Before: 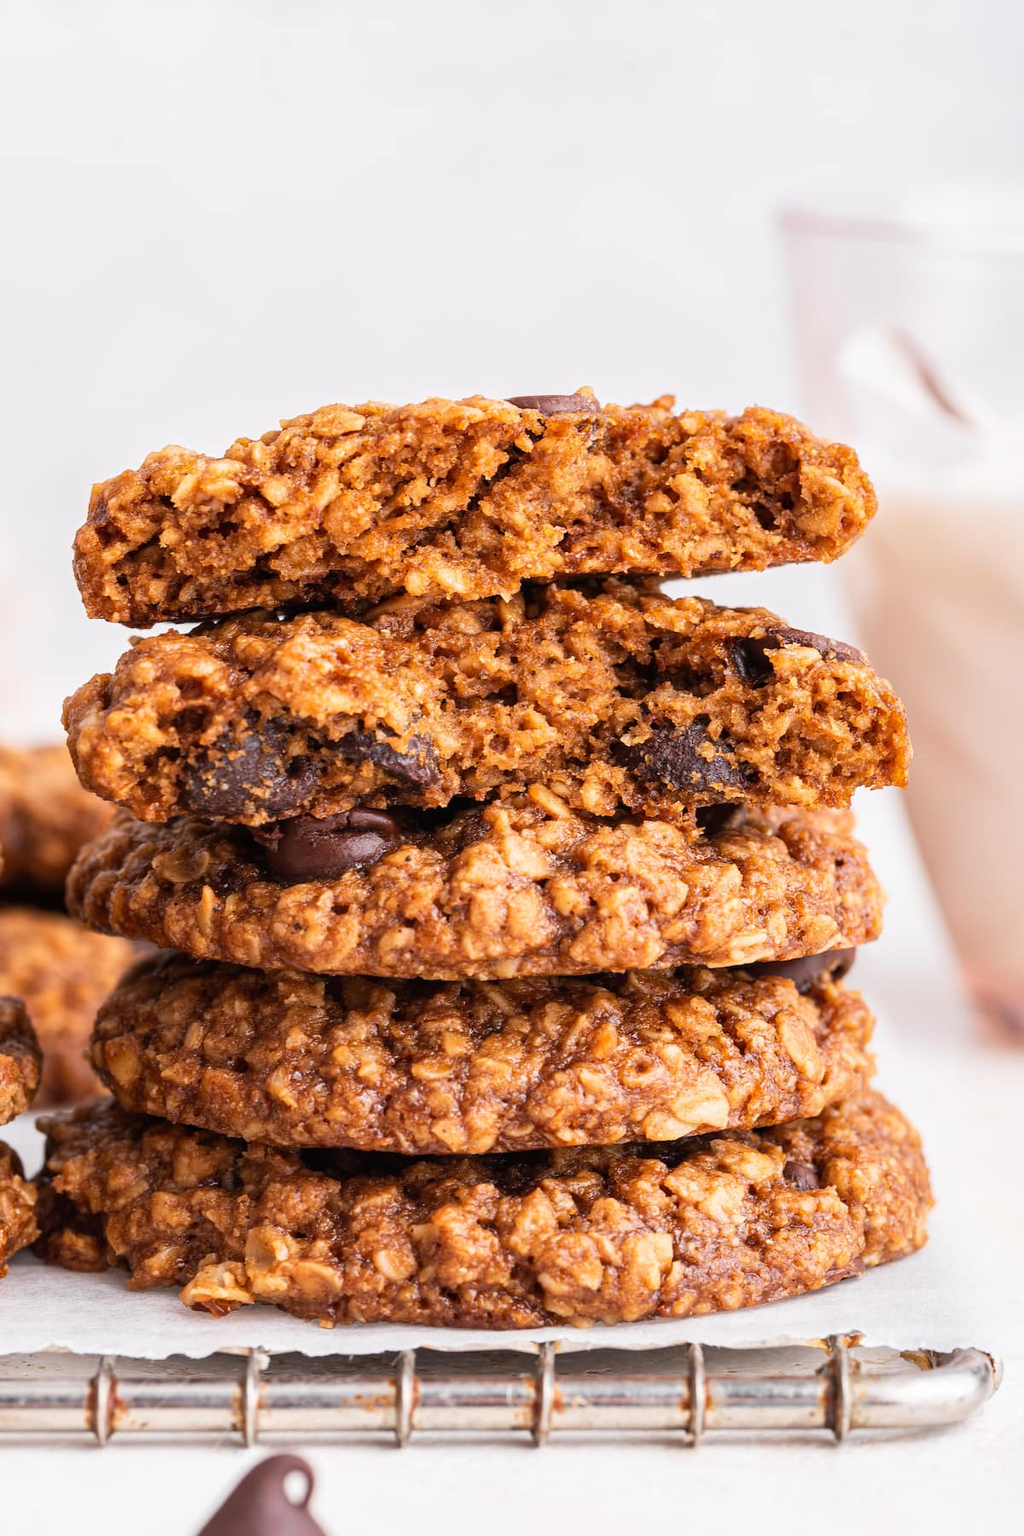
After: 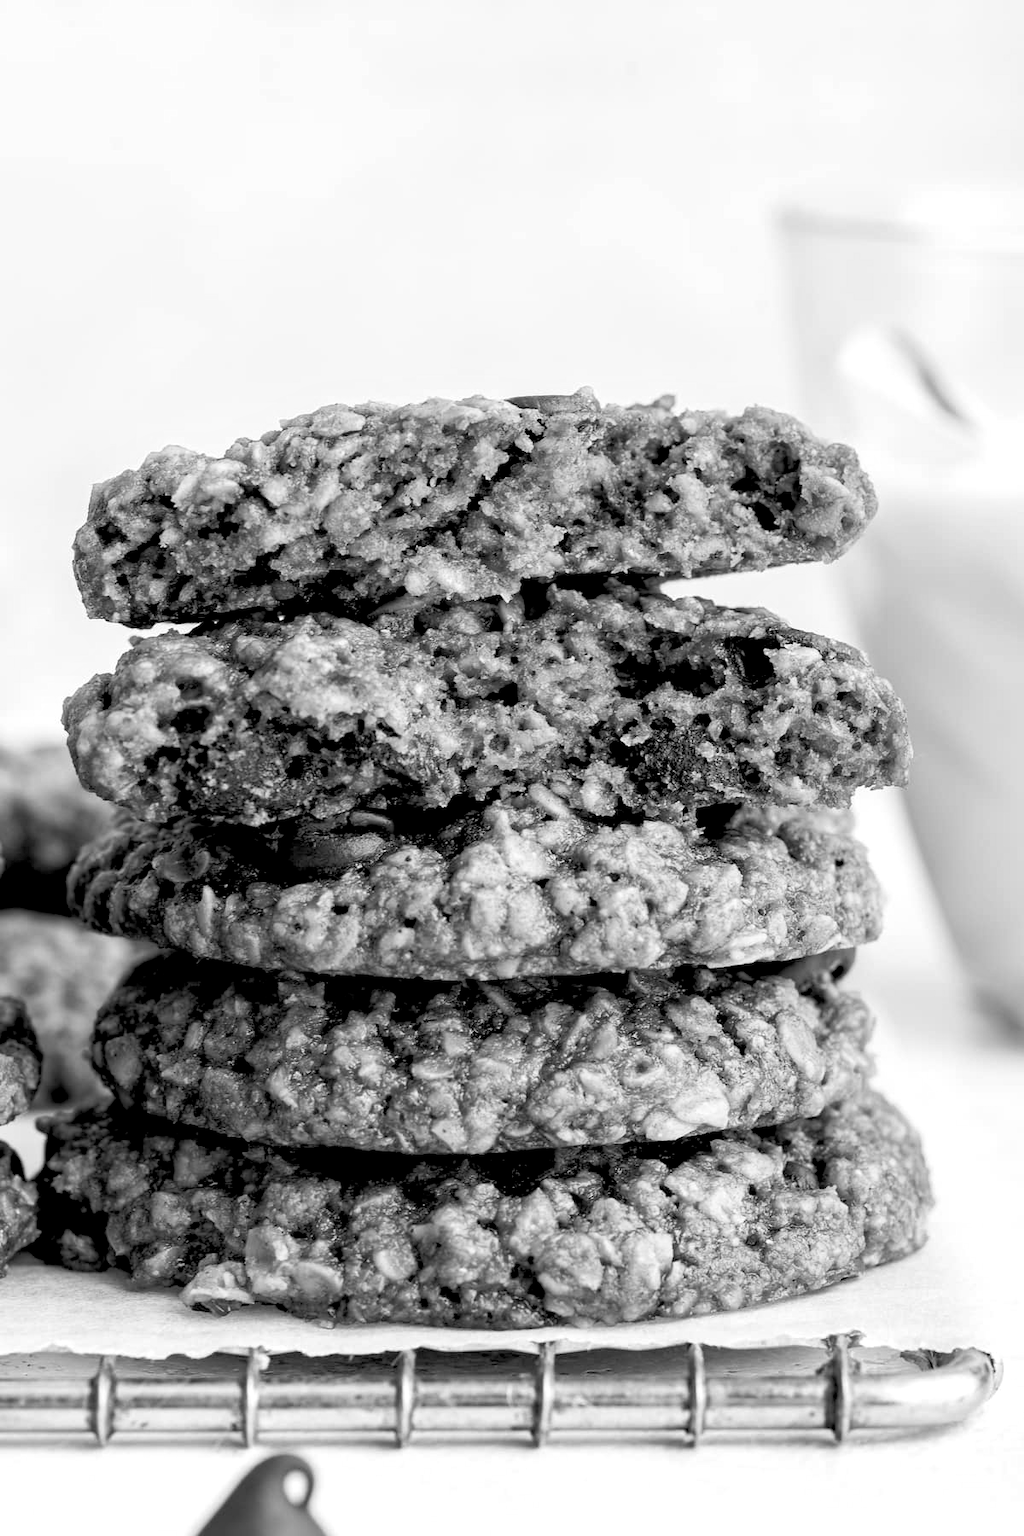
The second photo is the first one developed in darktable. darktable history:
monochrome: on, module defaults
rgb levels: levels [[0.034, 0.472, 0.904], [0, 0.5, 1], [0, 0.5, 1]]
rgb curve: curves: ch0 [(0, 0) (0.053, 0.068) (0.122, 0.128) (1, 1)]
